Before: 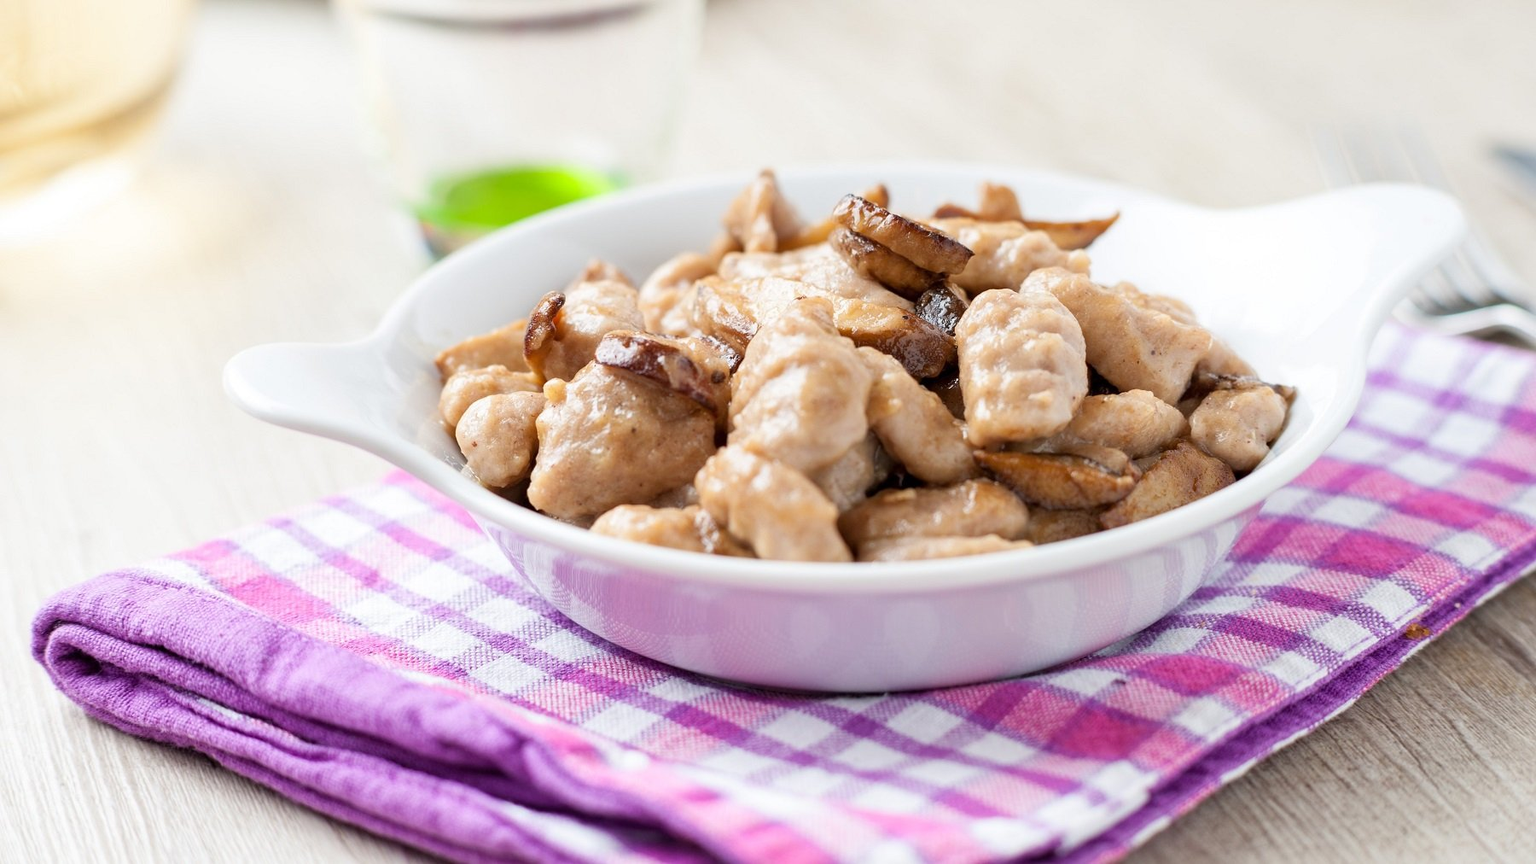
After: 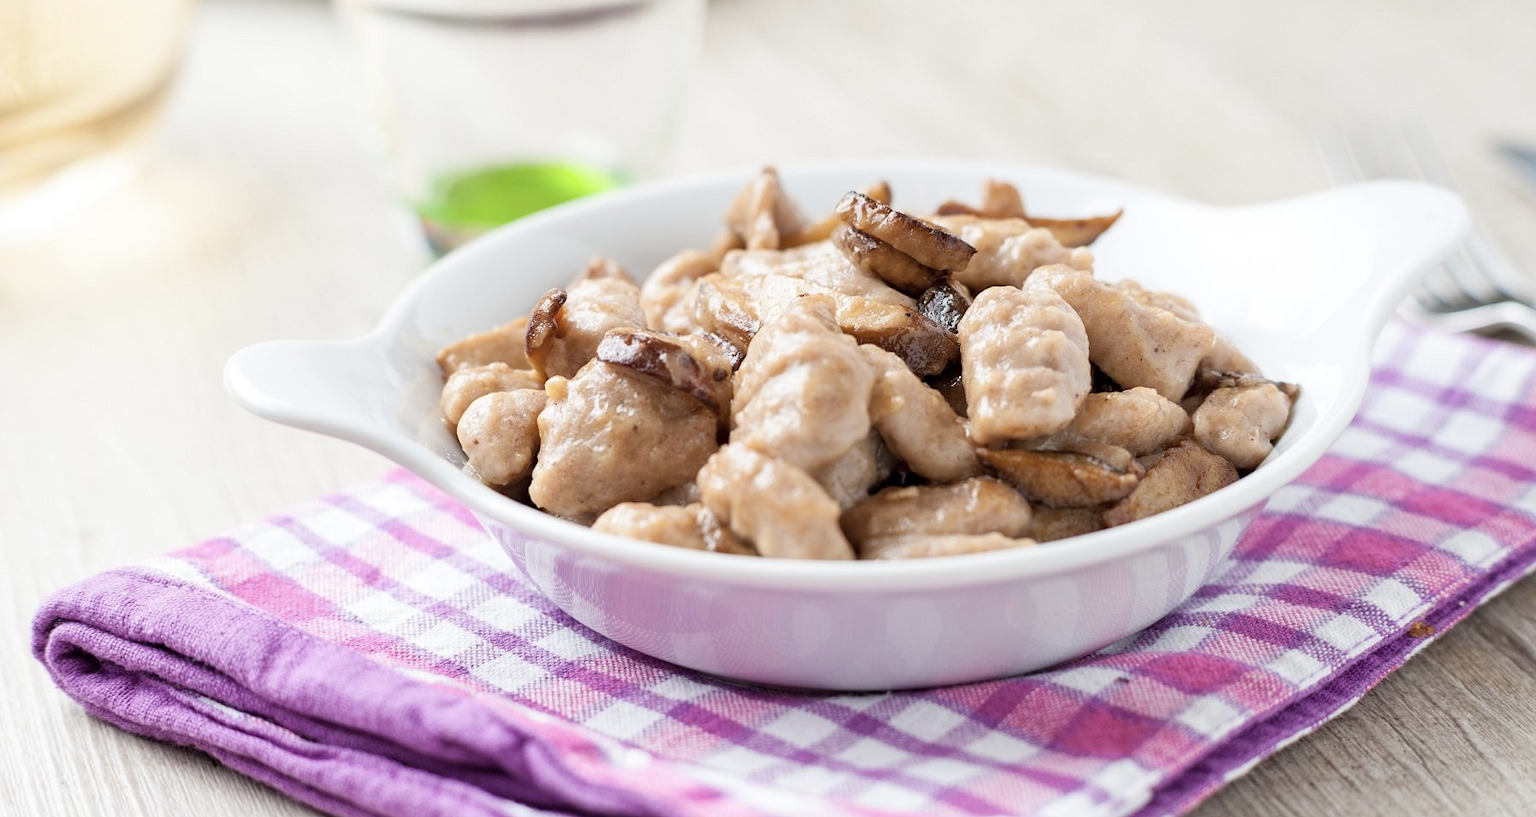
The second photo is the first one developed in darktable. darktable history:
crop: top 0.452%, right 0.255%, bottom 5.085%
levels: black 0.042%
color correction: highlights b* -0.033, saturation 0.804
